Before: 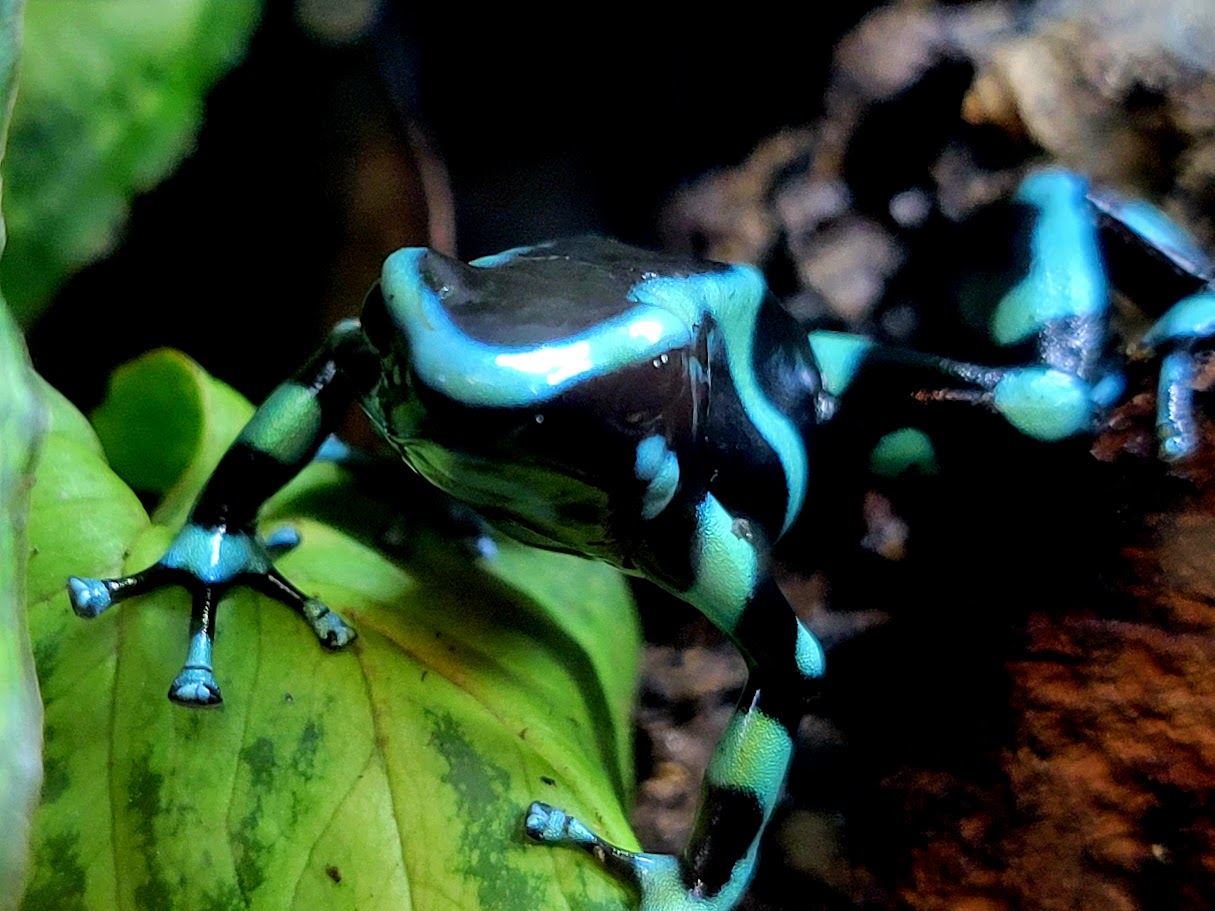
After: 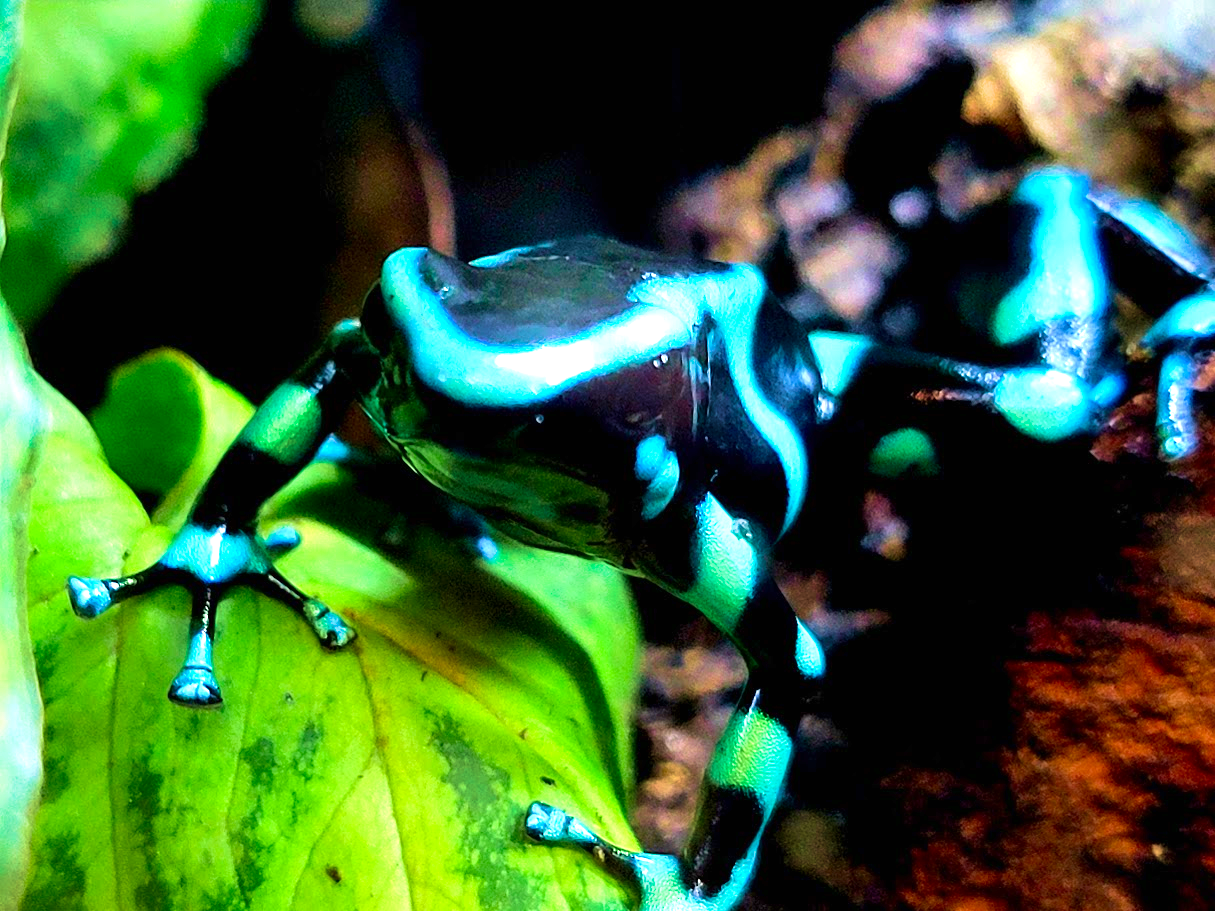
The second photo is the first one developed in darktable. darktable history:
velvia: strength 75%
contrast brightness saturation: contrast 0.089, saturation 0.282
exposure: black level correction 0, exposure 1.001 EV, compensate exposure bias true, compensate highlight preservation false
